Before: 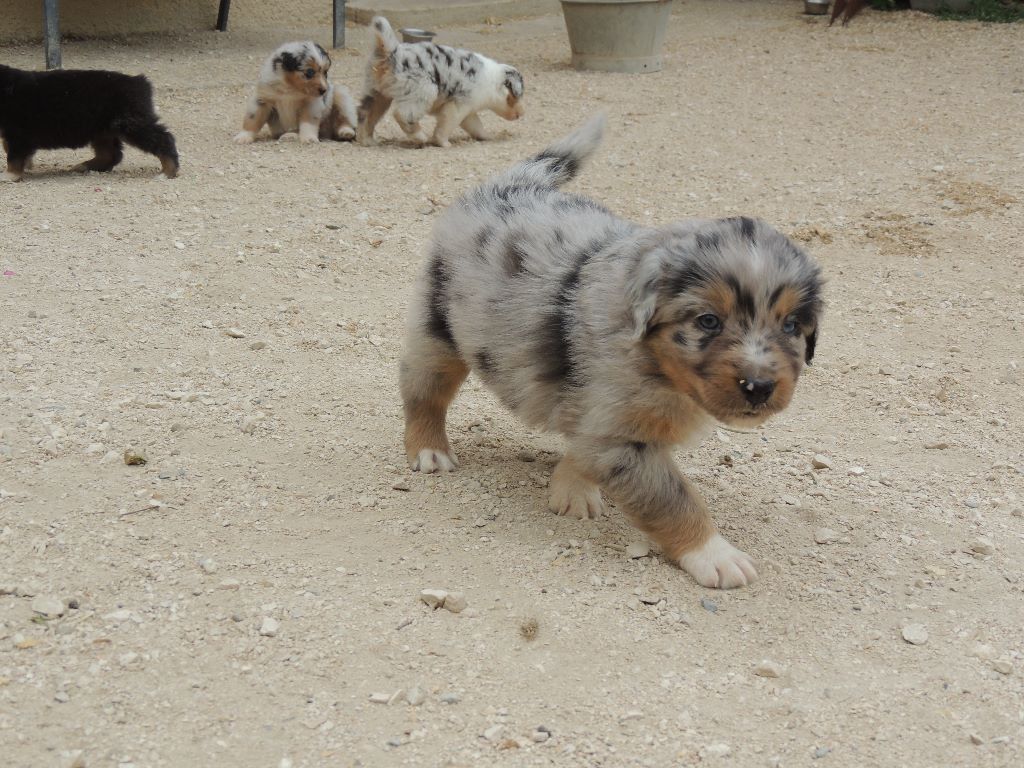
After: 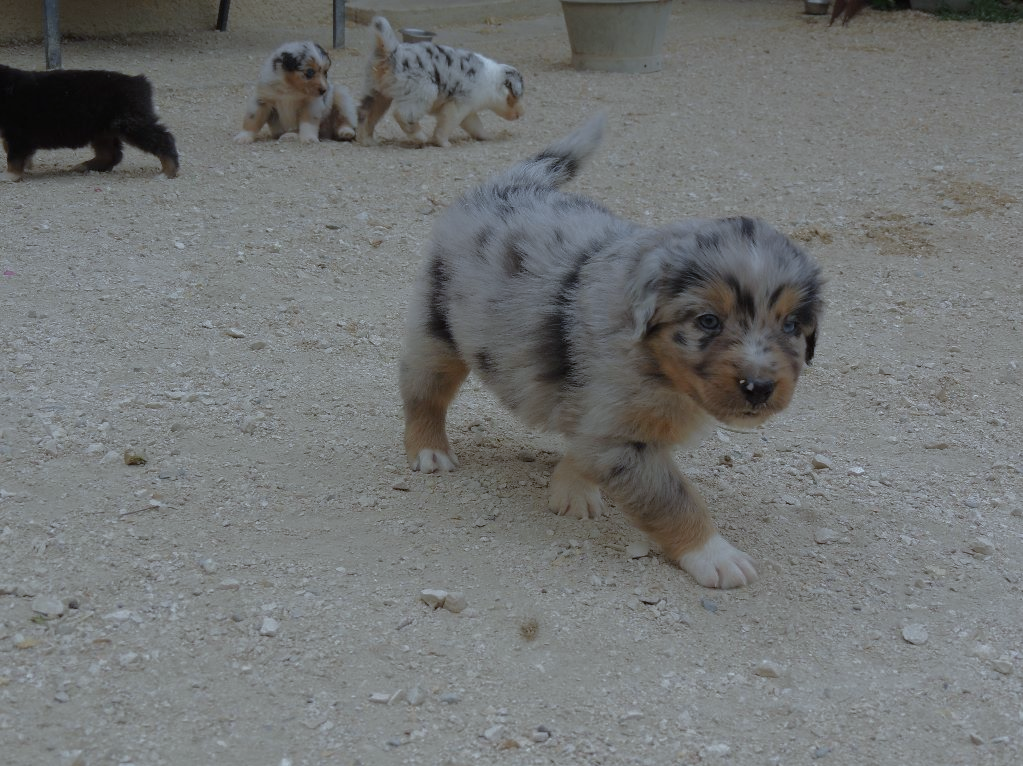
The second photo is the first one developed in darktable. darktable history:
base curve: curves: ch0 [(0, 0) (0.826, 0.587) (1, 1)]
white balance: red 0.931, blue 1.11
crop: top 0.05%, bottom 0.098%
